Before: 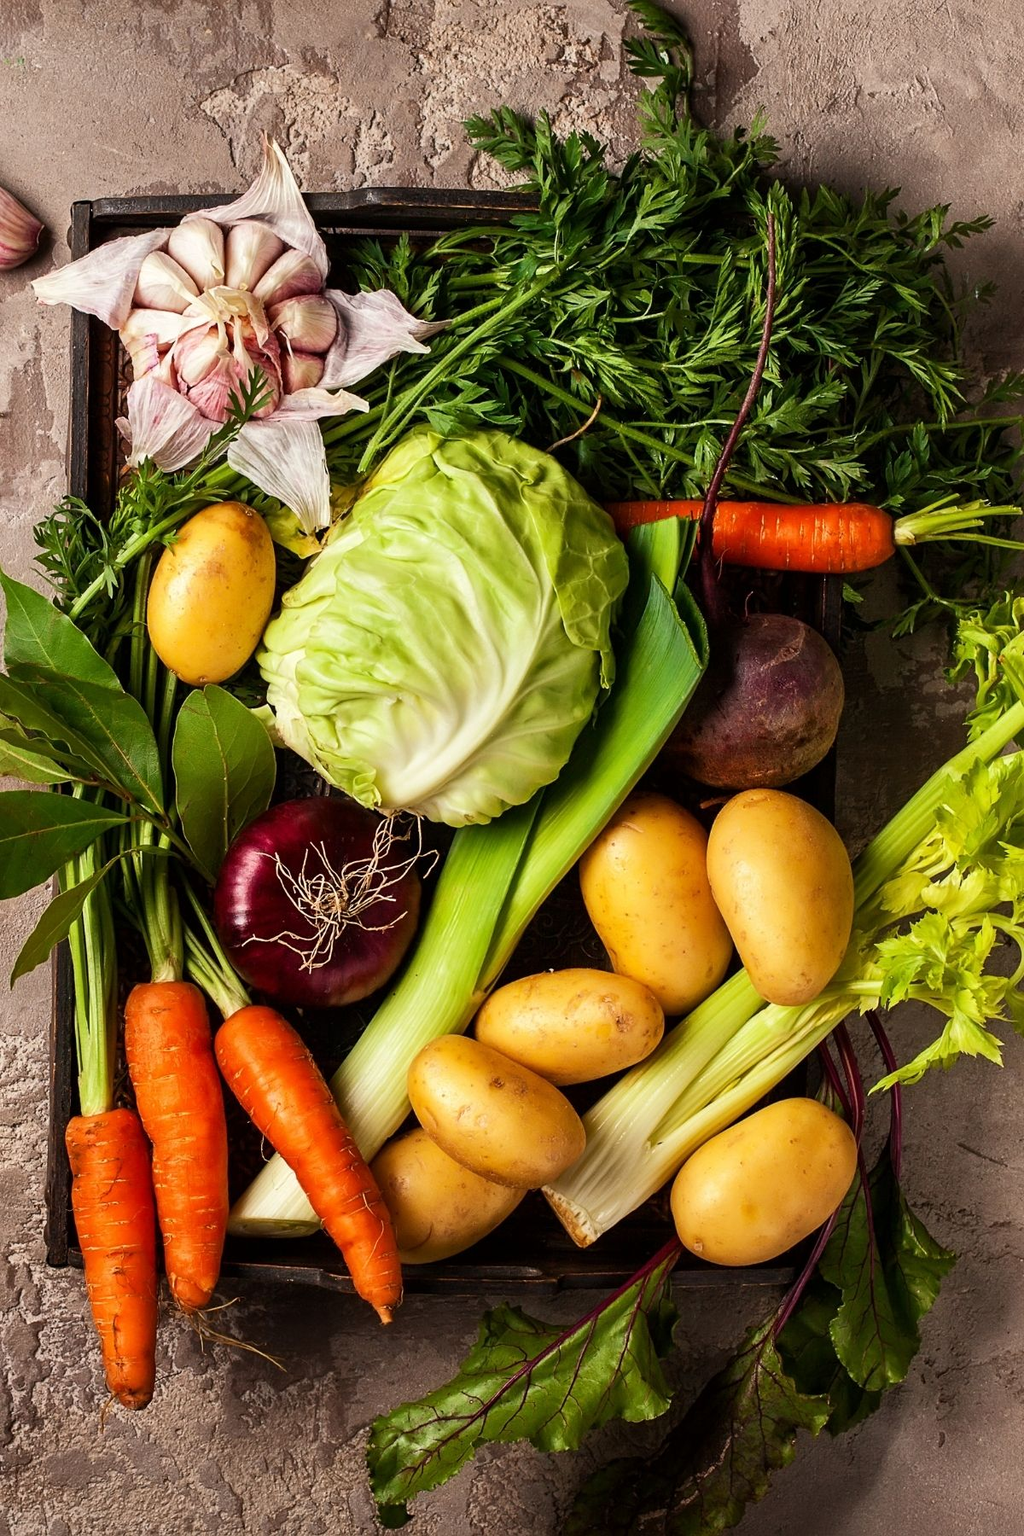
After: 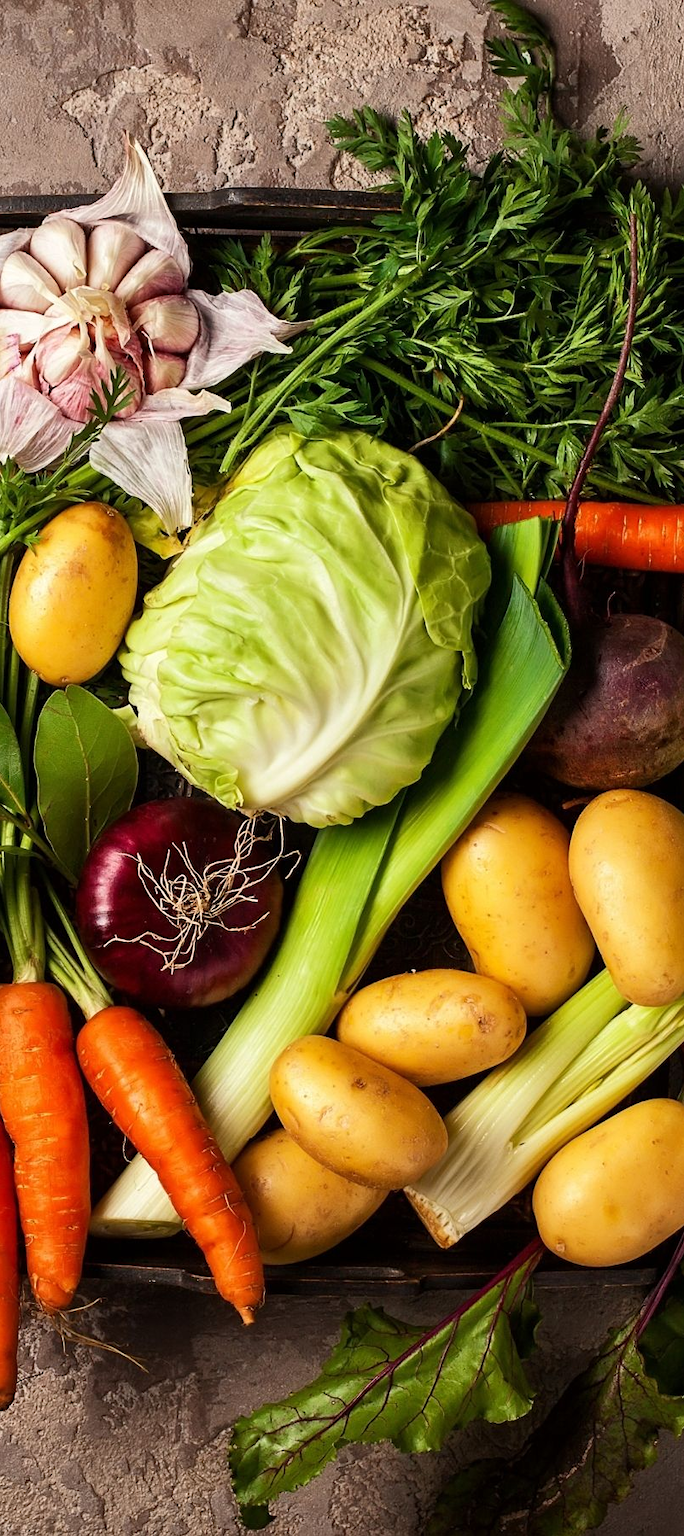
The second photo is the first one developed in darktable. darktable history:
crop and rotate: left 13.531%, right 19.592%
